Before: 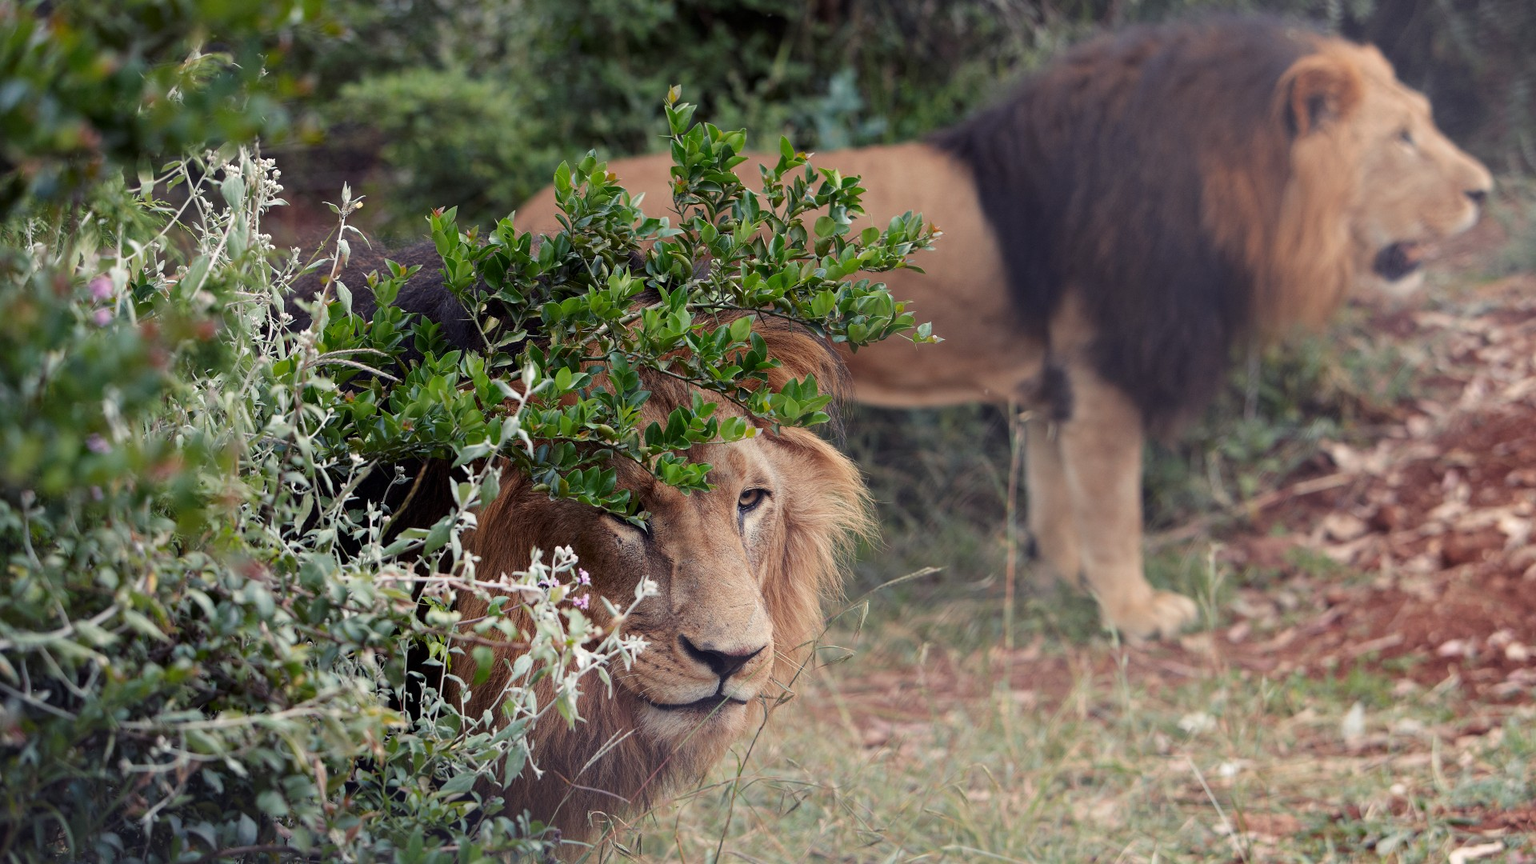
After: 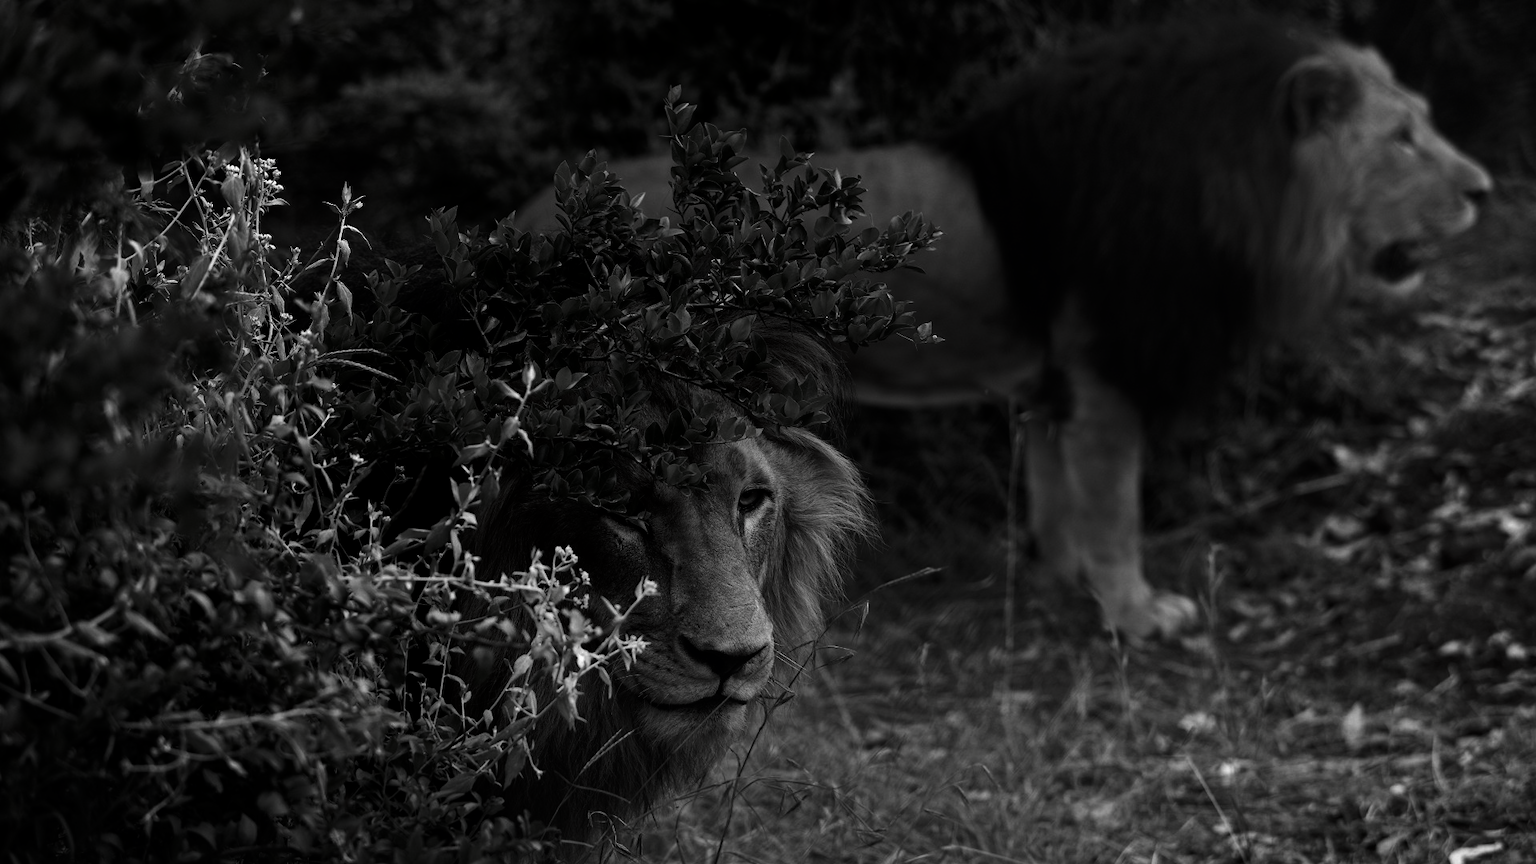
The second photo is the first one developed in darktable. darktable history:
contrast brightness saturation: contrast 0.024, brightness -0.991, saturation -0.983
